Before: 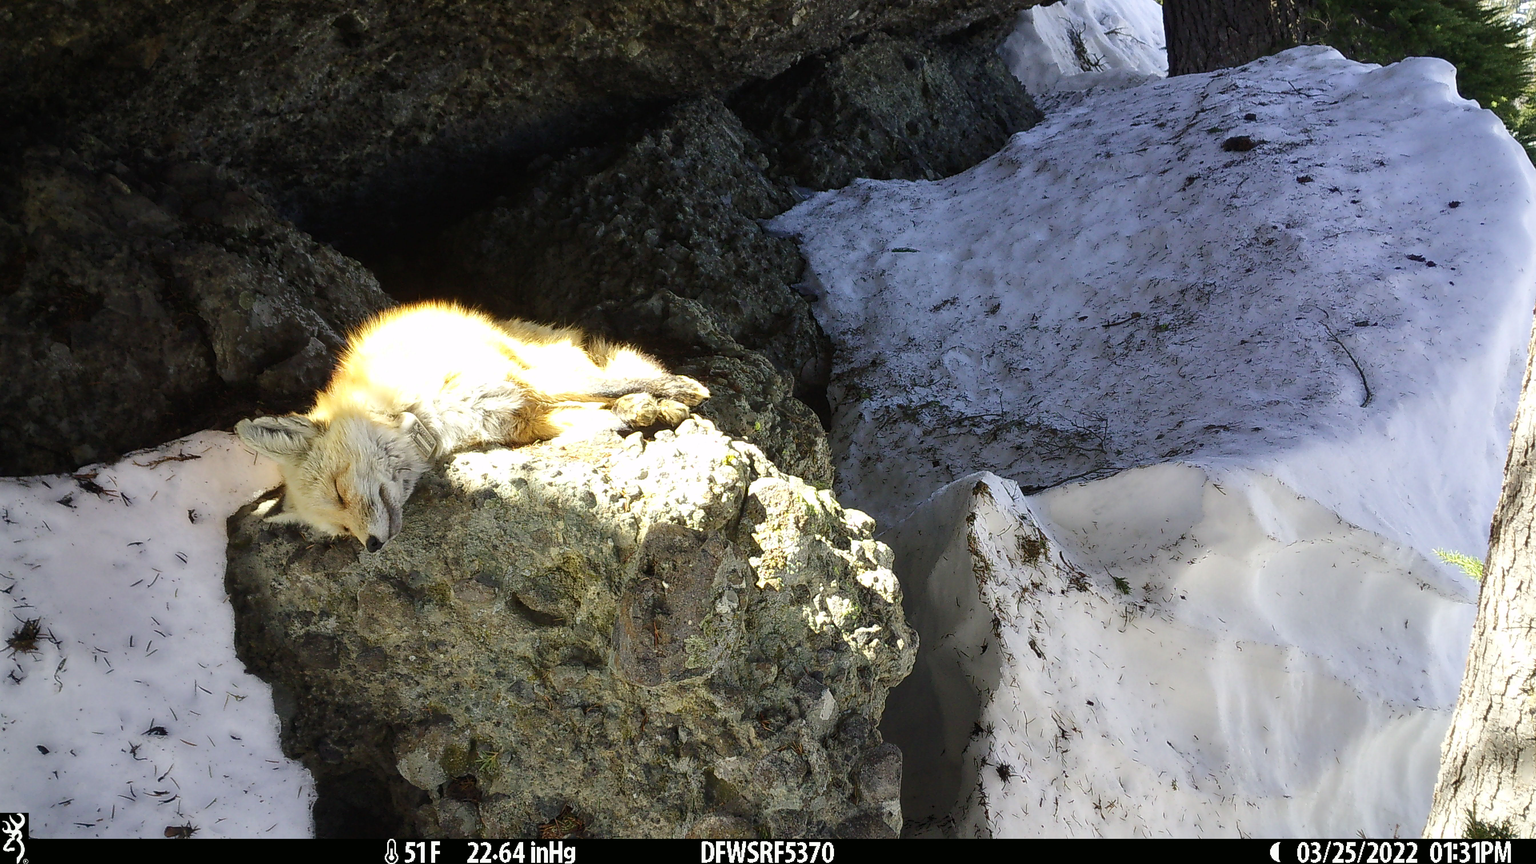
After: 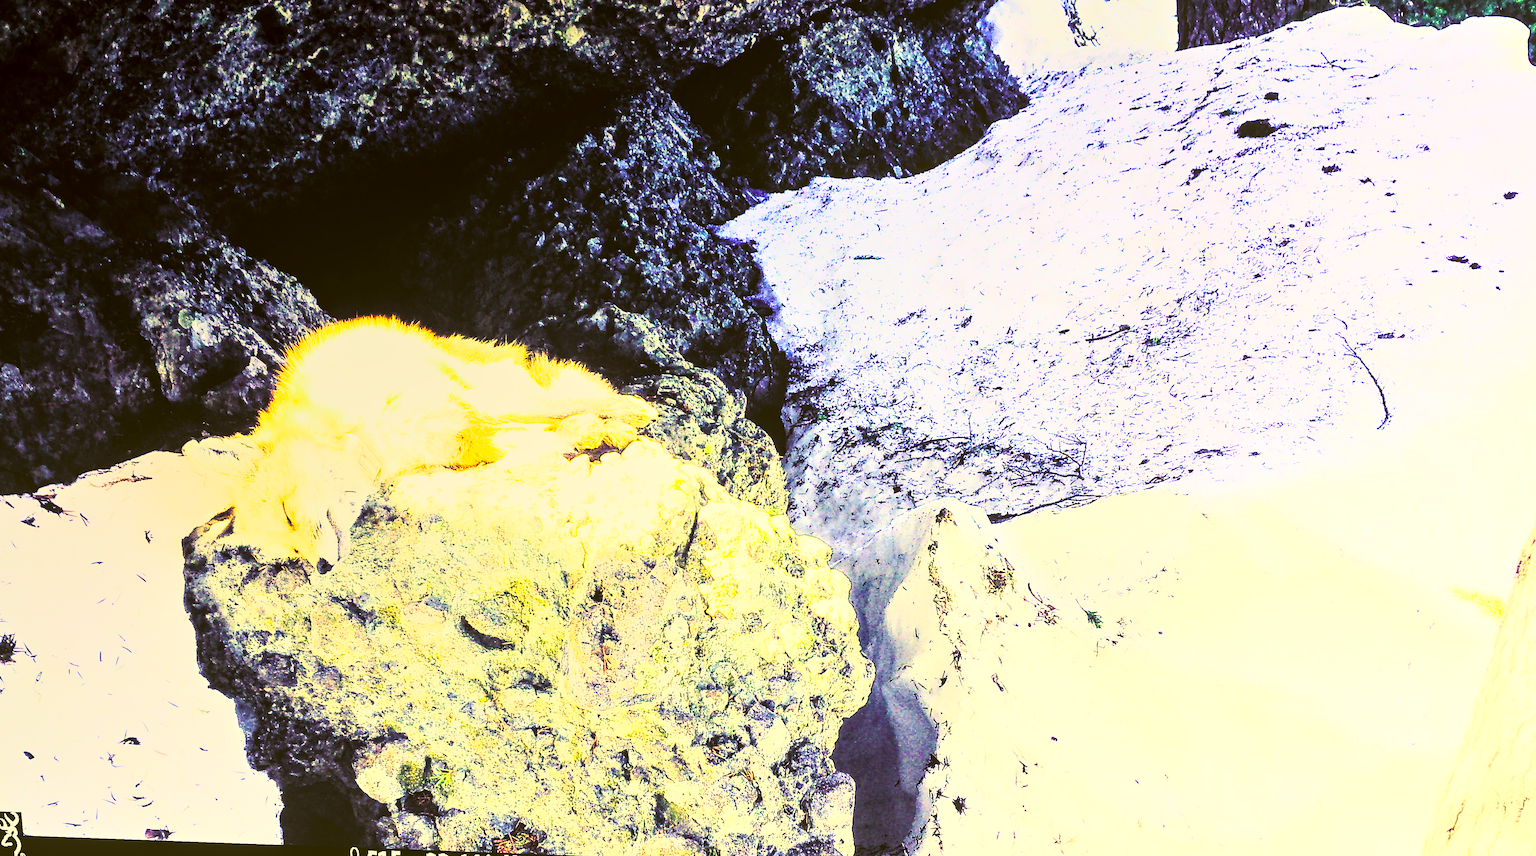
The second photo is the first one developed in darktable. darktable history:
exposure: black level correction 0, exposure 1.45 EV, compensate exposure bias true, compensate highlight preservation false
contrast brightness saturation: contrast 0.24, brightness 0.26, saturation 0.39
rotate and perspective: rotation 0.062°, lens shift (vertical) 0.115, lens shift (horizontal) -0.133, crop left 0.047, crop right 0.94, crop top 0.061, crop bottom 0.94
base curve: curves: ch0 [(0, 0) (0.032, 0.025) (0.121, 0.166) (0.206, 0.329) (0.605, 0.79) (1, 1)], preserve colors none
rgb curve: curves: ch0 [(0, 0) (0.21, 0.15) (0.24, 0.21) (0.5, 0.75) (0.75, 0.96) (0.89, 0.99) (1, 1)]; ch1 [(0, 0.02) (0.21, 0.13) (0.25, 0.2) (0.5, 0.67) (0.75, 0.9) (0.89, 0.97) (1, 1)]; ch2 [(0, 0.02) (0.21, 0.13) (0.25, 0.2) (0.5, 0.67) (0.75, 0.9) (0.89, 0.97) (1, 1)], compensate middle gray true
local contrast: highlights 74%, shadows 55%, detail 176%, midtone range 0.207
color correction: highlights a* 0.162, highlights b* 29.53, shadows a* -0.162, shadows b* 21.09
color balance rgb: shadows lift › luminance -41.13%, shadows lift › chroma 14.13%, shadows lift › hue 260°, power › luminance -3.76%, power › chroma 0.56%, power › hue 40.37°, highlights gain › luminance 16.81%, highlights gain › chroma 2.94%, highlights gain › hue 260°, global offset › luminance -0.29%, global offset › chroma 0.31%, global offset › hue 260°, perceptual saturation grading › global saturation 20%, perceptual saturation grading › highlights -13.92%, perceptual saturation grading › shadows 50%
